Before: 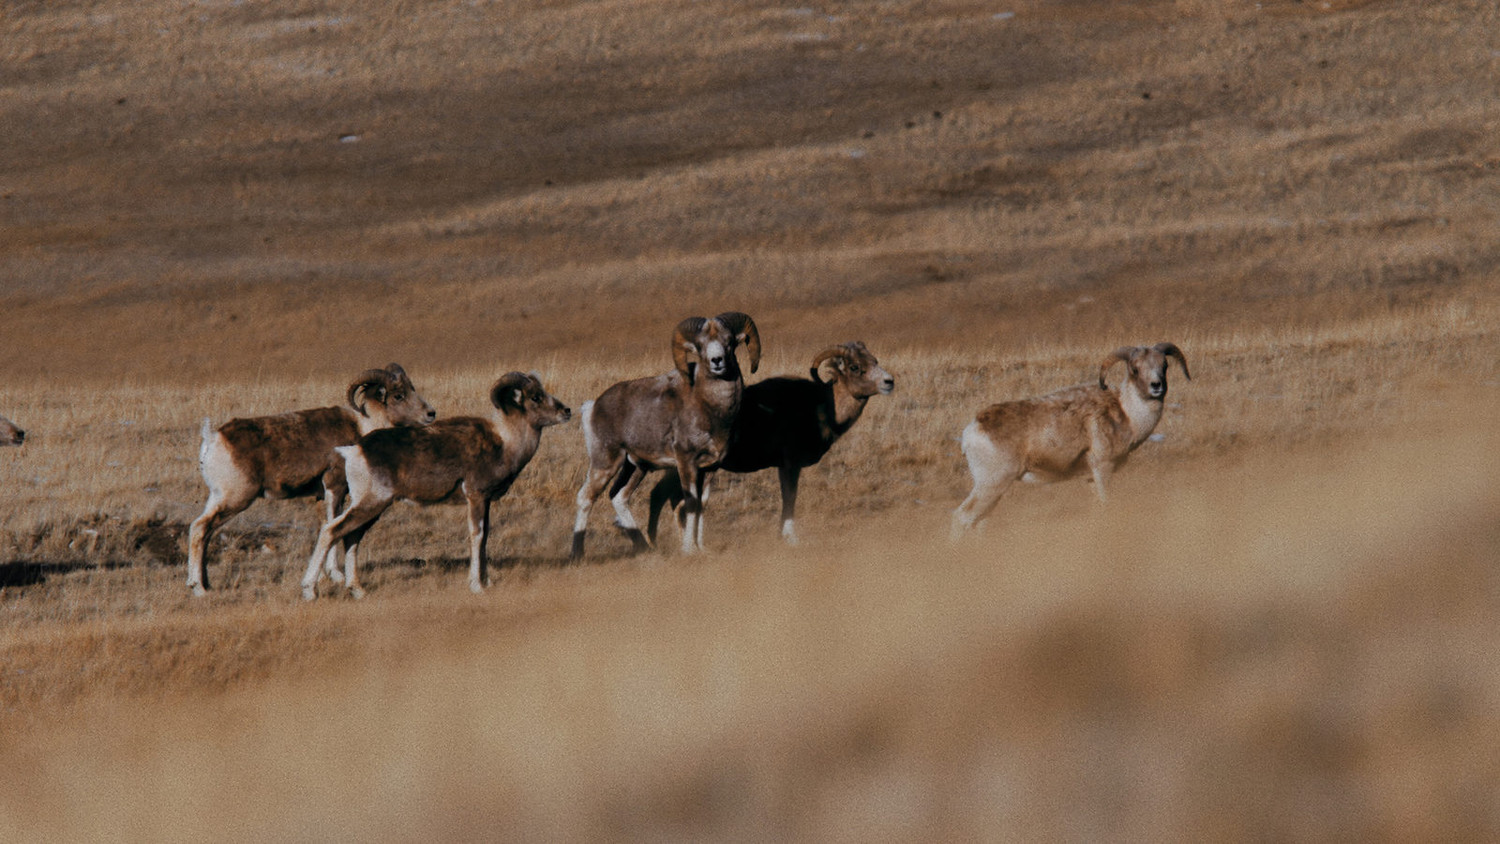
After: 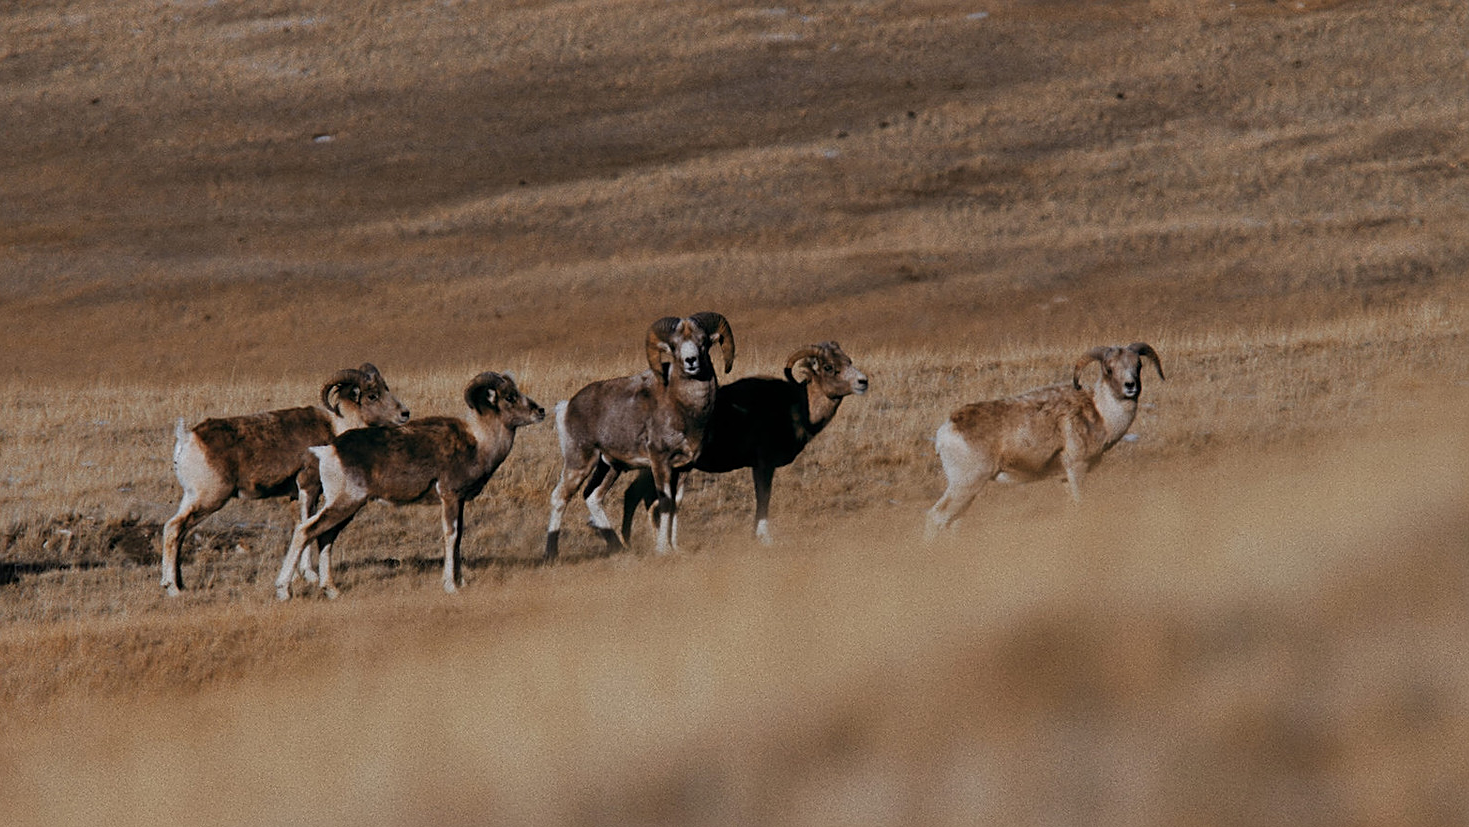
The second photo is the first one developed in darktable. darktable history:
sharpen: on, module defaults
bloom: size 40%
crop: left 1.743%, right 0.268%, bottom 2.011%
